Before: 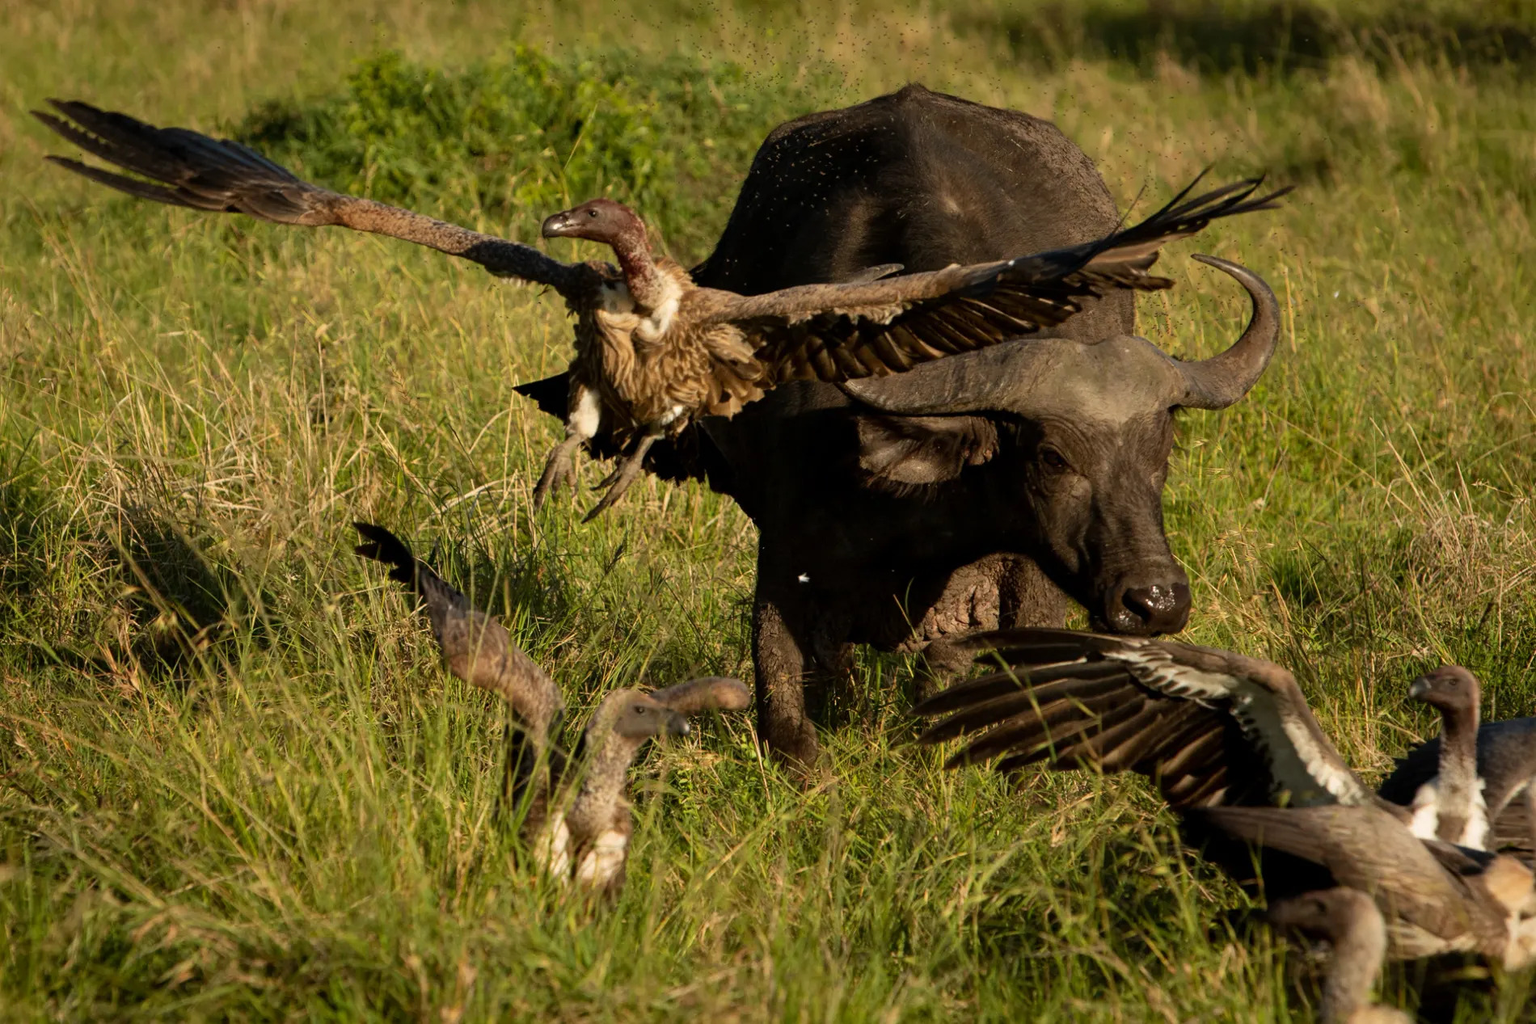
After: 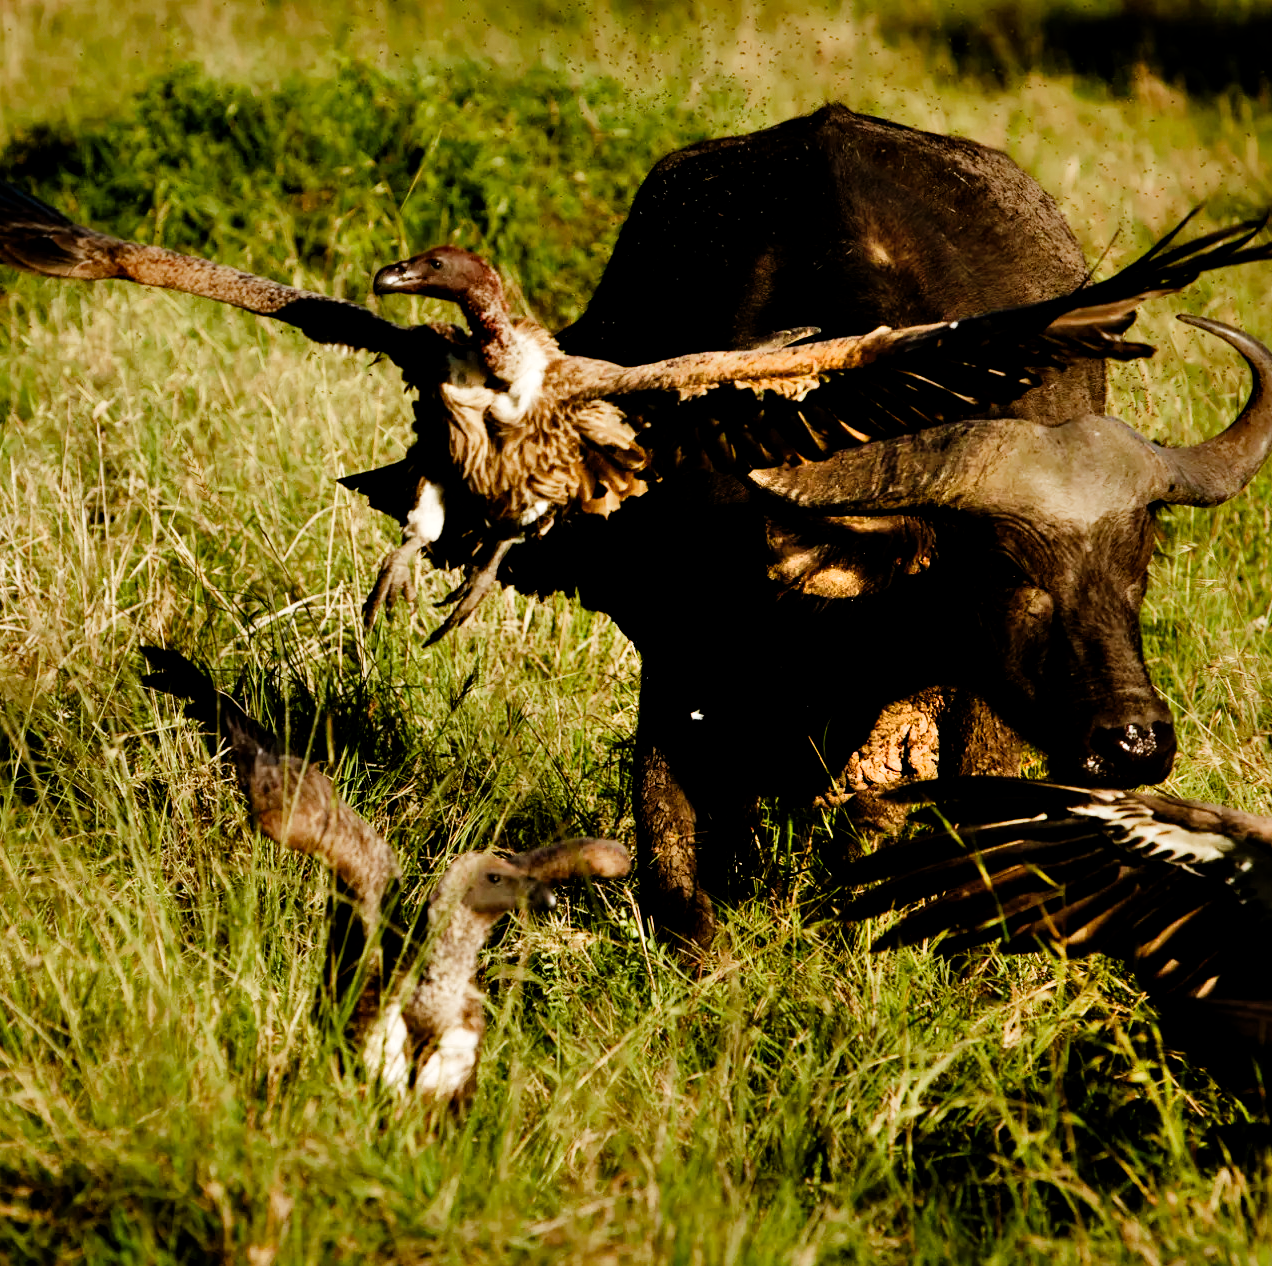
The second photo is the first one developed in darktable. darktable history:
tone equalizer: -8 EV -1.1 EV, -7 EV -1.02 EV, -6 EV -0.888 EV, -5 EV -0.572 EV, -3 EV 0.556 EV, -2 EV 0.846 EV, -1 EV 0.997 EV, +0 EV 1.08 EV, smoothing diameter 2.02%, edges refinement/feathering 19.66, mask exposure compensation -1.57 EV, filter diffusion 5
crop and rotate: left 15.667%, right 17.36%
filmic rgb: black relative exposure -7.5 EV, white relative exposure 4.99 EV, hardness 3.33, contrast 1.3, add noise in highlights 0.001, preserve chrominance no, color science v3 (2019), use custom middle-gray values true, contrast in highlights soft
color balance rgb: perceptual saturation grading › global saturation 0.473%, perceptual saturation grading › highlights -31.358%, perceptual saturation grading › mid-tones 5.48%, perceptual saturation grading › shadows 18.734%, global vibrance 23.015%
shadows and highlights: white point adjustment 0.12, highlights -70.2, soften with gaussian
local contrast: mode bilateral grid, contrast 100, coarseness 100, detail 108%, midtone range 0.2
